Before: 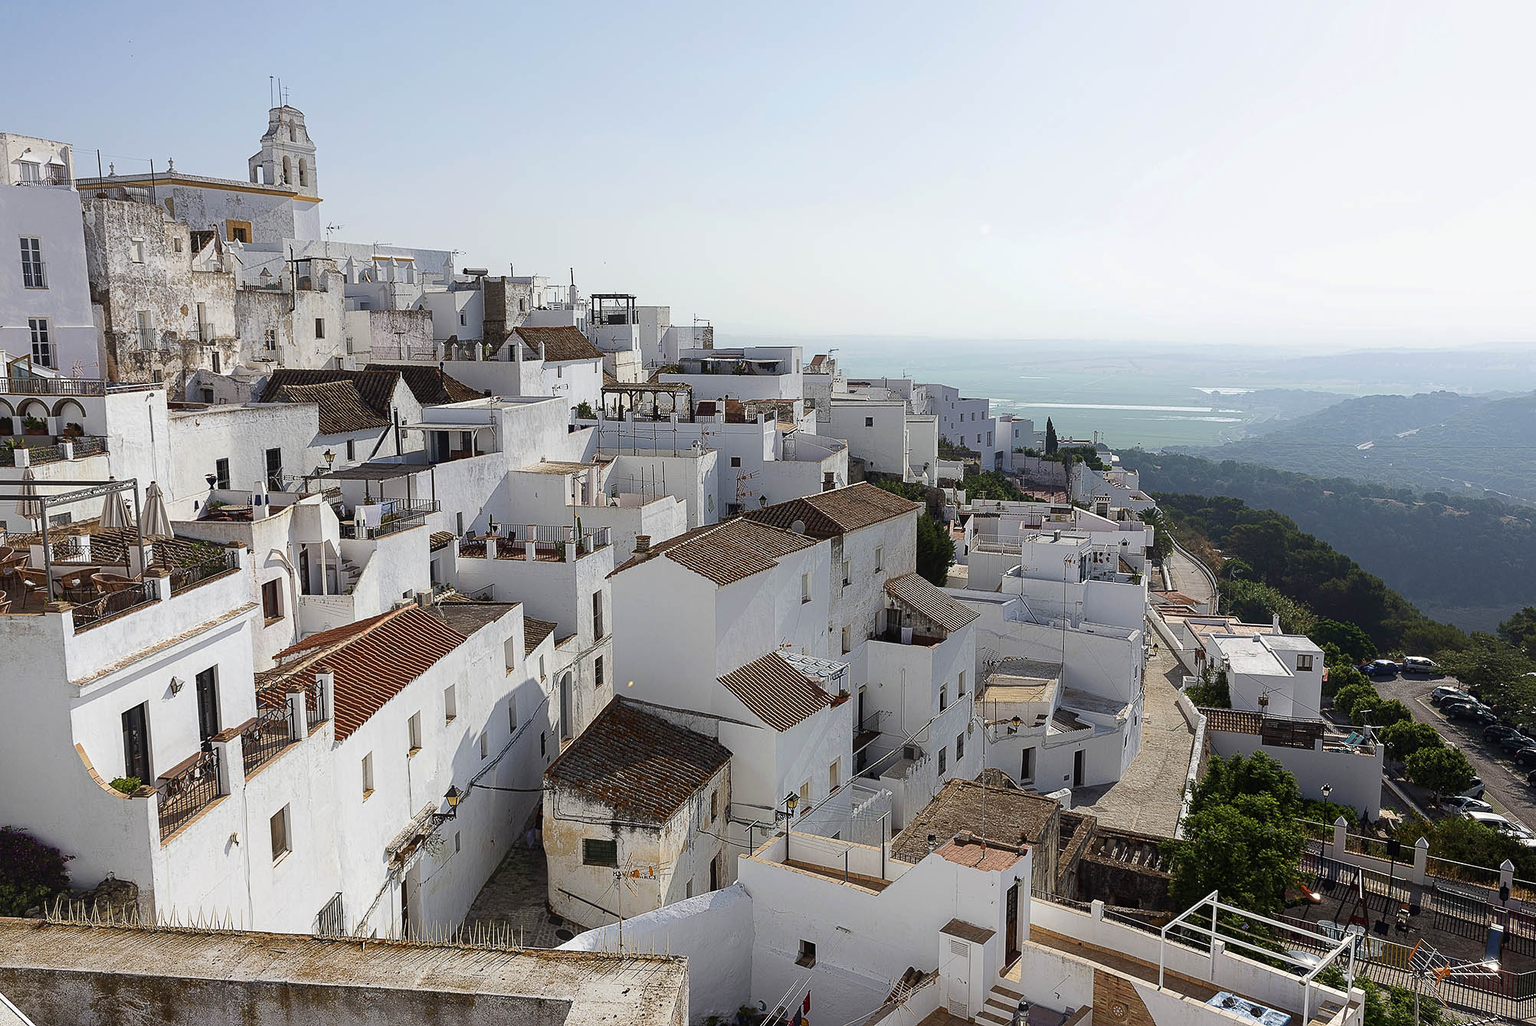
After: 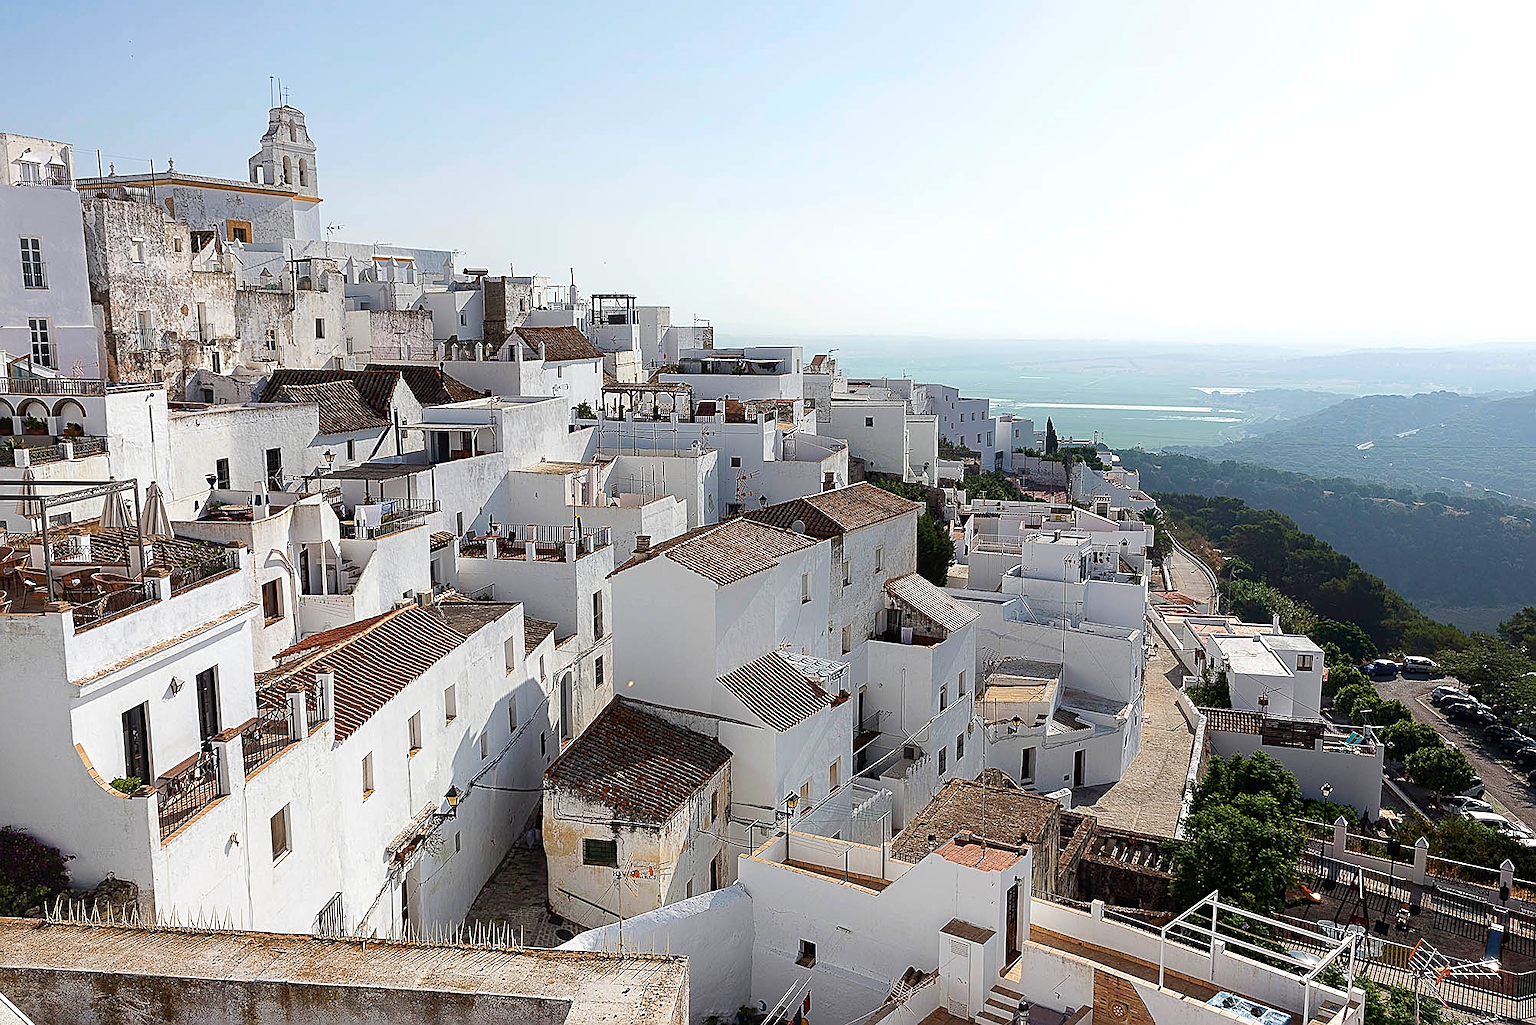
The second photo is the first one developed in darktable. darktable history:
exposure: black level correction 0, exposure 0.199 EV, compensate highlight preservation false
sharpen: on, module defaults
